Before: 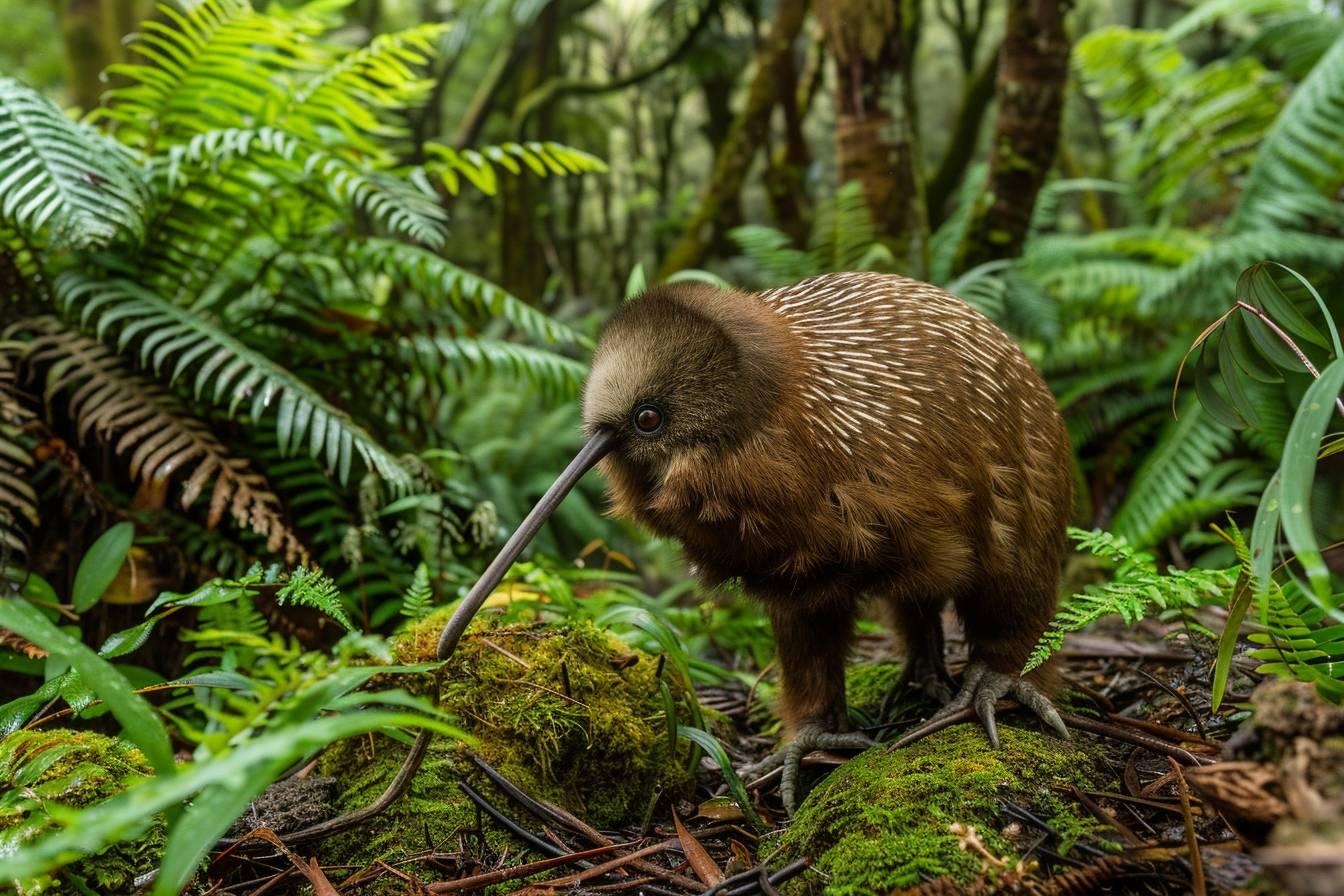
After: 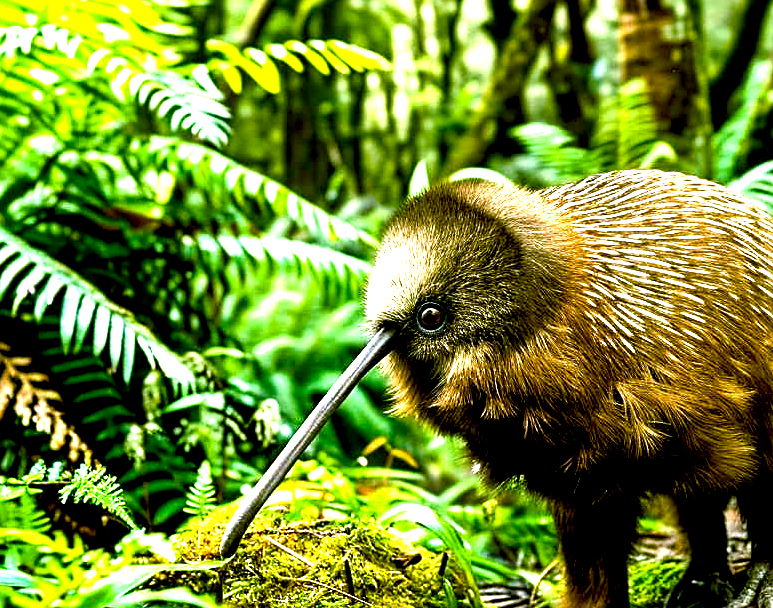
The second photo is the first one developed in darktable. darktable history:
color balance rgb: shadows lift › chroma 11.577%, shadows lift › hue 131.65°, power › hue 74.42°, perceptual saturation grading › global saturation 46.328%, perceptual saturation grading › highlights -50.296%, perceptual saturation grading › shadows 30.849%, perceptual brilliance grading › highlights 47.327%, perceptual brilliance grading › mid-tones 21.153%, perceptual brilliance grading › shadows -5.656%
crop: left 16.196%, top 11.493%, right 26.255%, bottom 20.563%
sharpen: on, module defaults
color correction: highlights a* -4.03, highlights b* -10.86
exposure: black level correction 0.011, exposure 1.081 EV, compensate exposure bias true, compensate highlight preservation false
